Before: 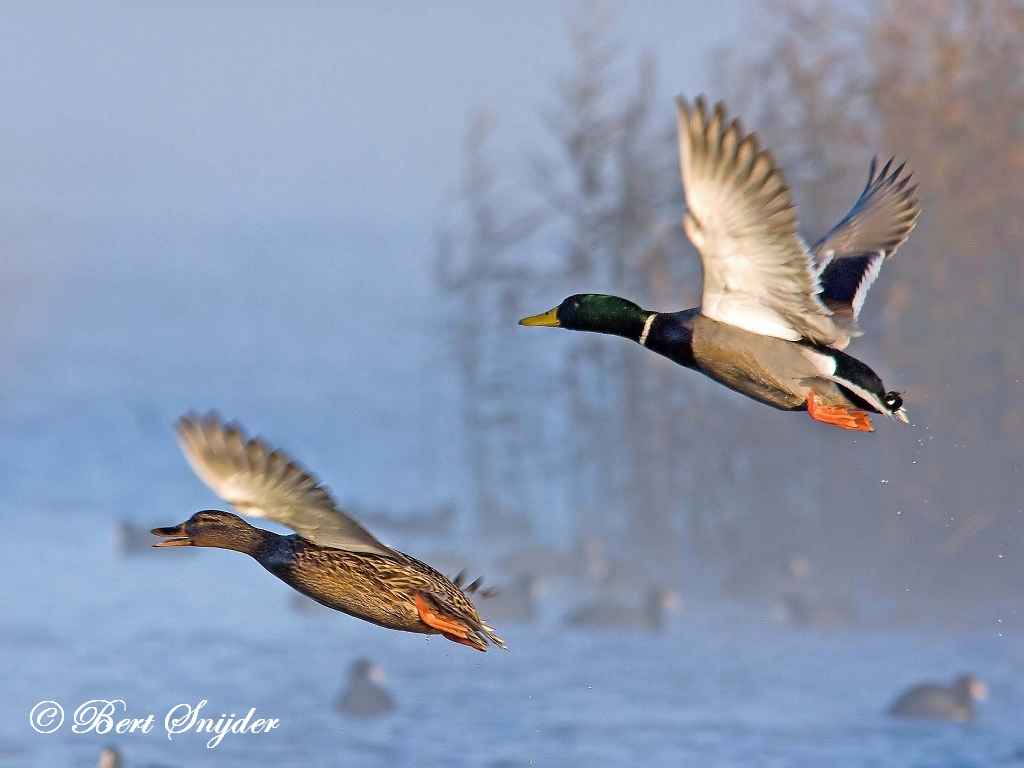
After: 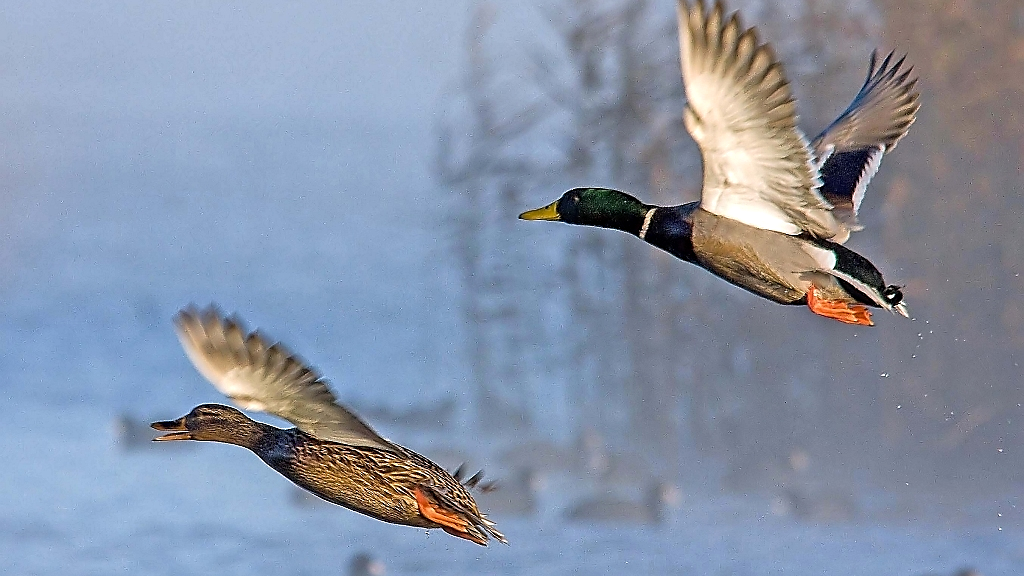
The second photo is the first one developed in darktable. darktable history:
sharpen: radius 1.4, amount 1.25, threshold 0.7
crop: top 13.819%, bottom 11.169%
local contrast: on, module defaults
